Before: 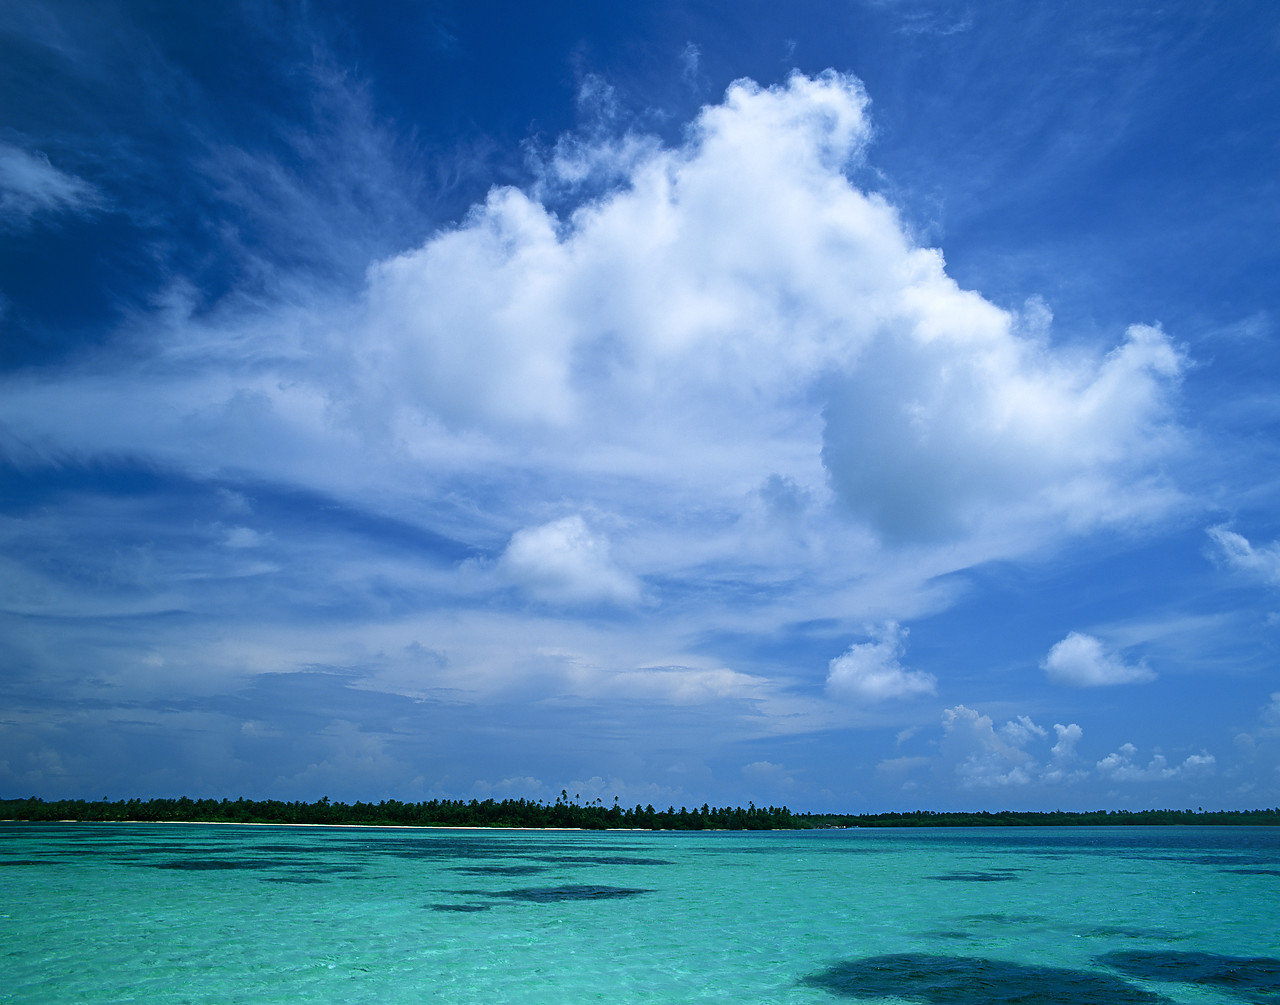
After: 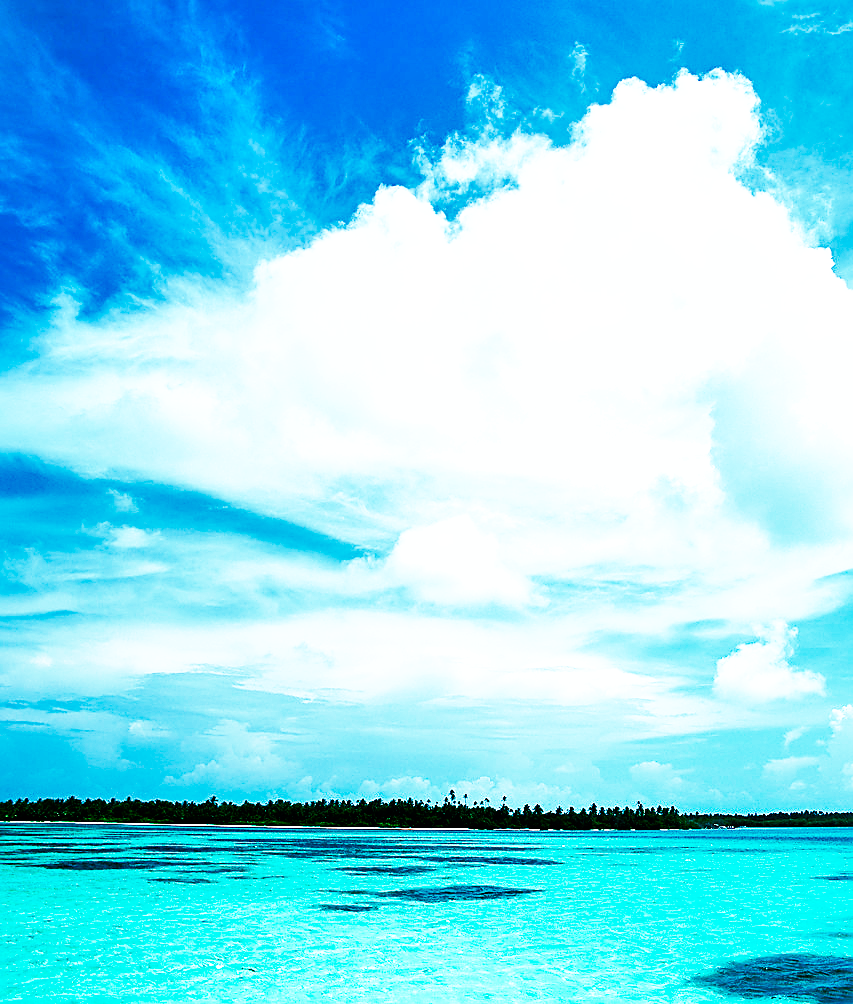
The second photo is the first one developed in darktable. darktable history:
crop and rotate: left 8.754%, right 24.572%
exposure: black level correction 0, exposure 0.4 EV, compensate highlight preservation false
tone equalizer: -8 EV -0.733 EV, -7 EV -0.715 EV, -6 EV -0.637 EV, -5 EV -0.37 EV, -3 EV 0.369 EV, -2 EV 0.6 EV, -1 EV 0.681 EV, +0 EV 0.78 EV
color zones: curves: ch2 [(0, 0.5) (0.143, 0.517) (0.286, 0.571) (0.429, 0.522) (0.571, 0.5) (0.714, 0.5) (0.857, 0.5) (1, 0.5)]
shadows and highlights: radius 136.43, soften with gaussian
sharpen: on, module defaults
base curve: curves: ch0 [(0, 0) (0.007, 0.004) (0.027, 0.03) (0.046, 0.07) (0.207, 0.54) (0.442, 0.872) (0.673, 0.972) (1, 1)], preserve colors none
